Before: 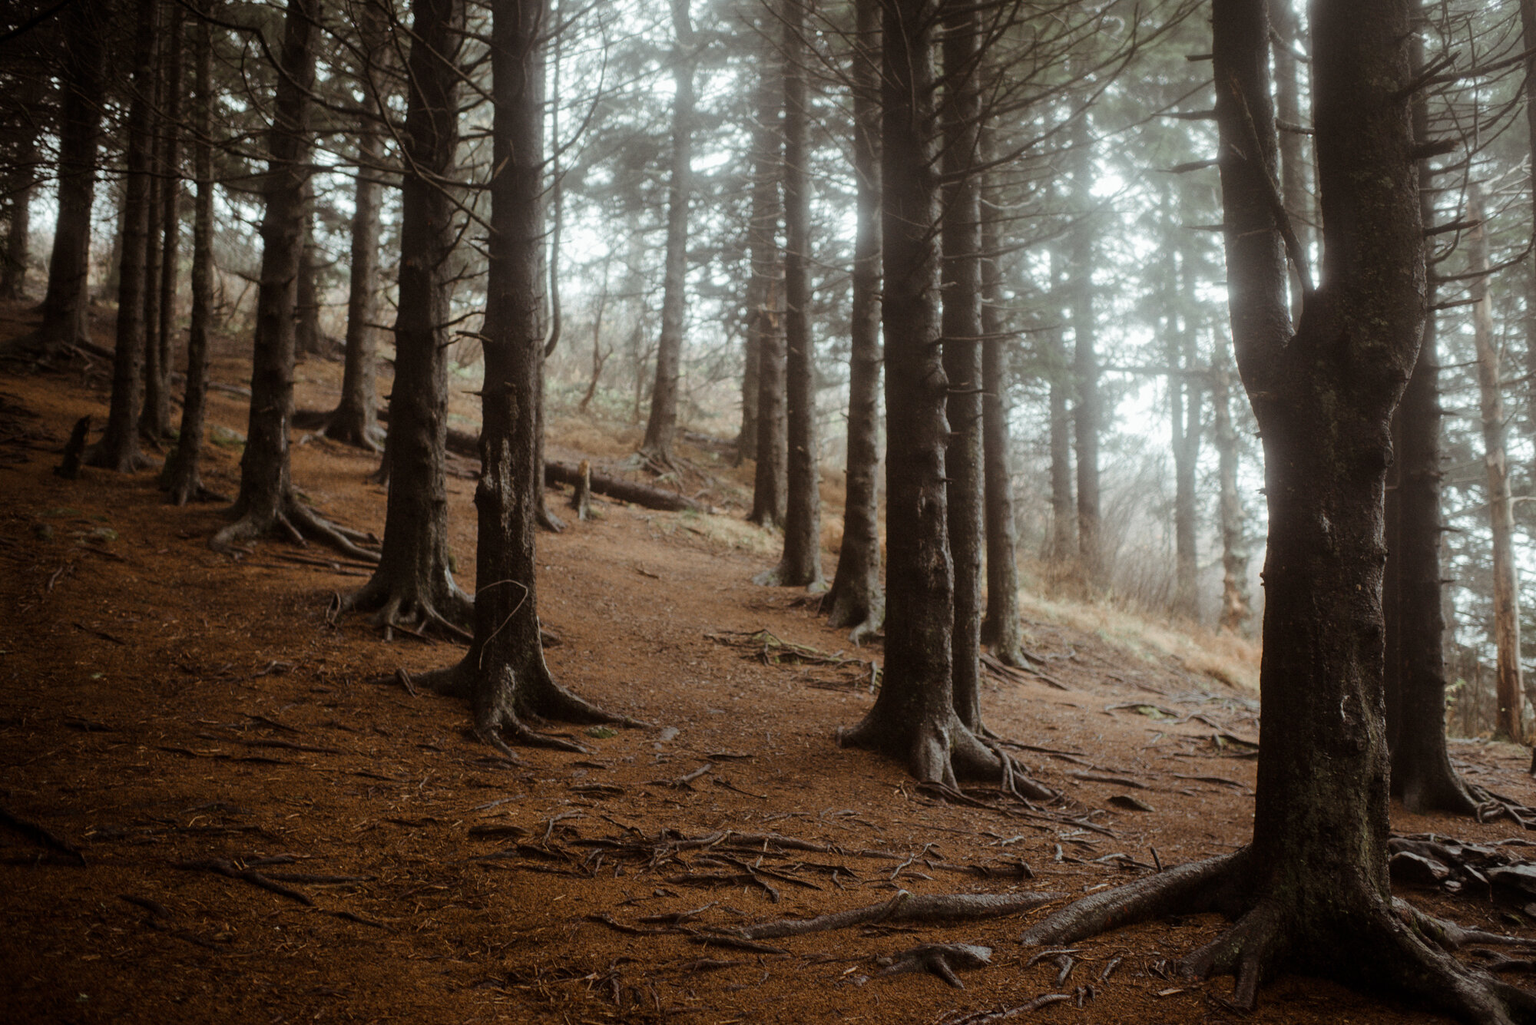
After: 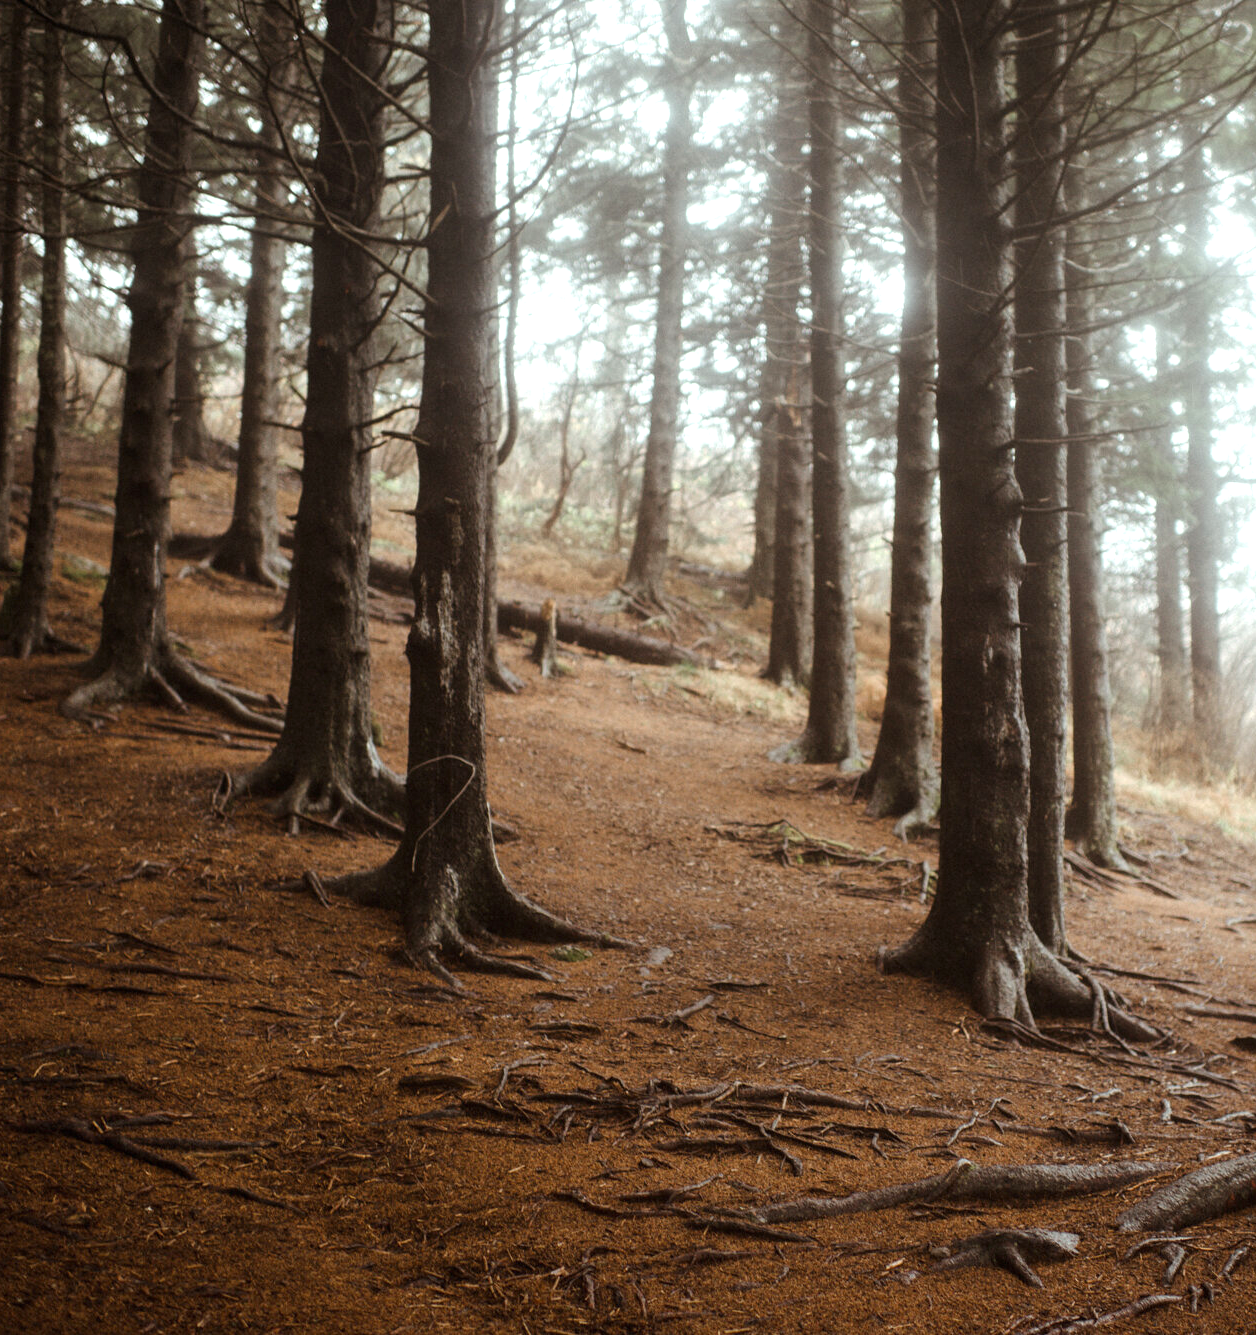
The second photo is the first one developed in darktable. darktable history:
crop: left 10.644%, right 26.528%
exposure: black level correction 0, exposure 0.7 EV, compensate exposure bias true, compensate highlight preservation false
